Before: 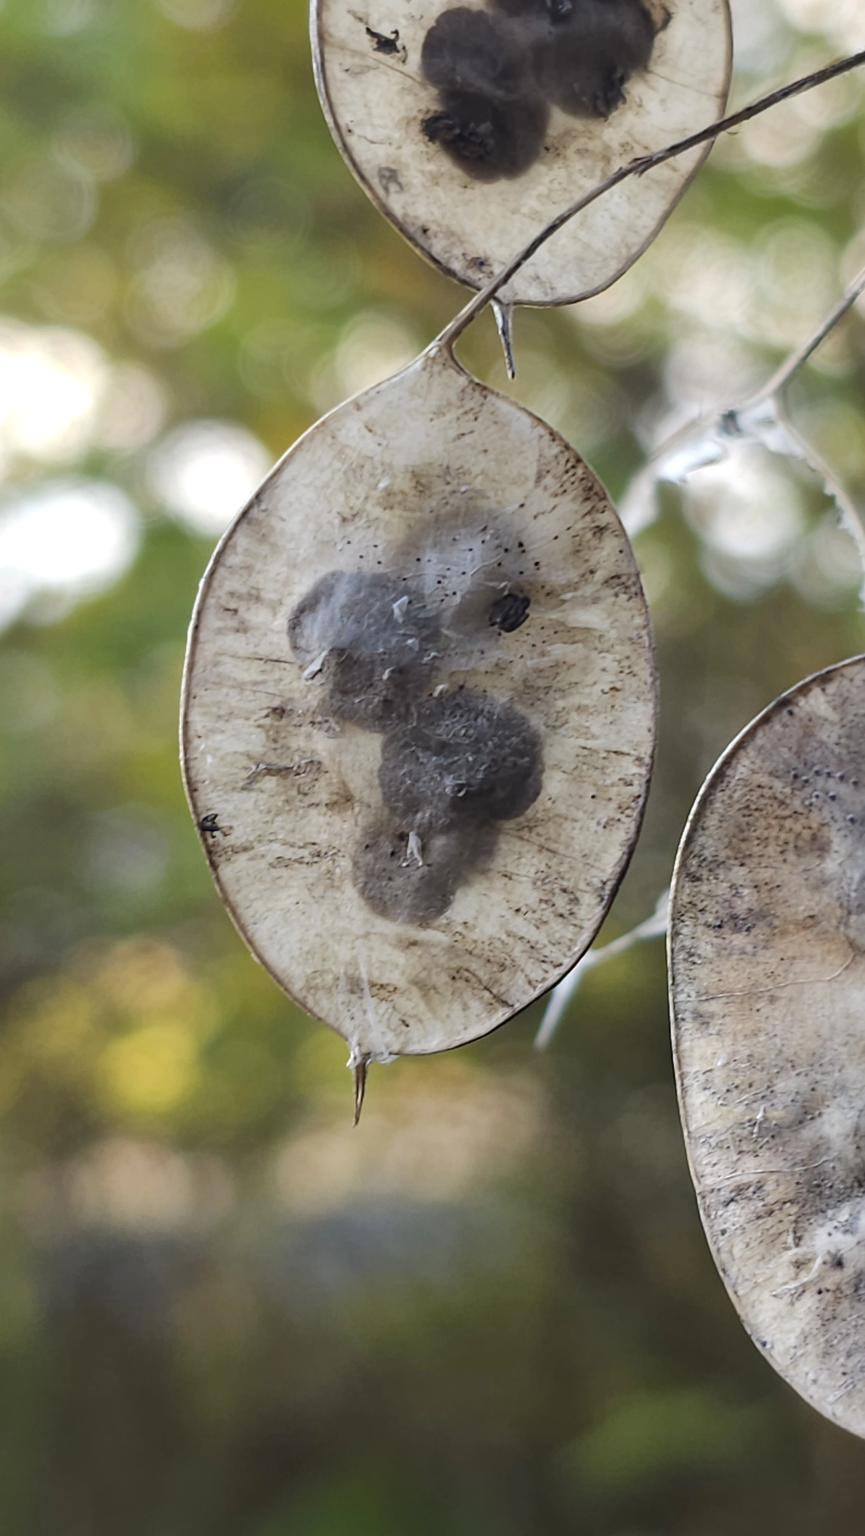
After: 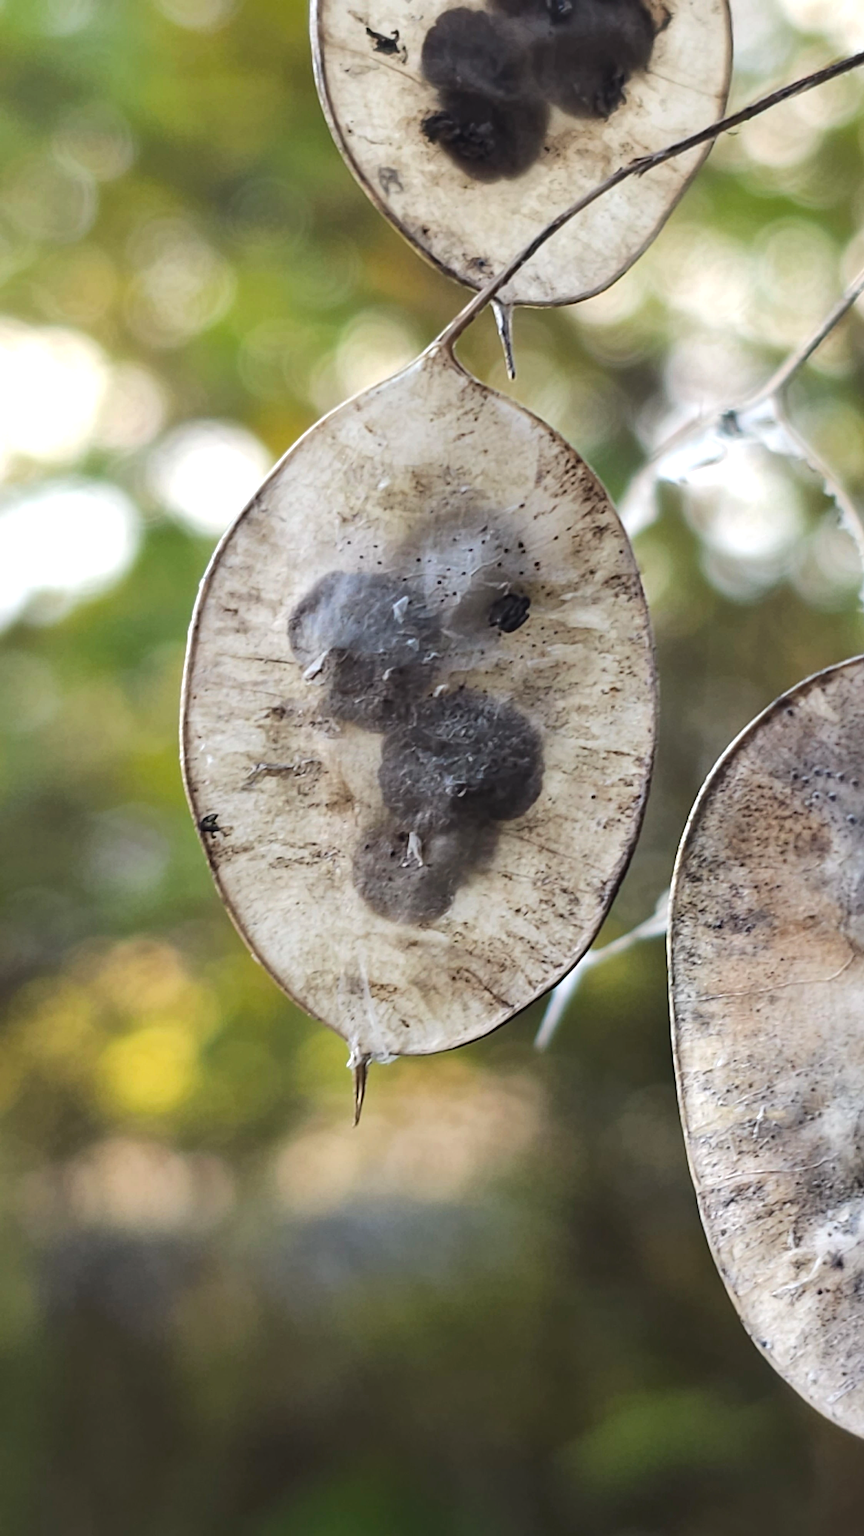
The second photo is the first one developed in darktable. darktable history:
tone equalizer: -8 EV -0.452 EV, -7 EV -0.381 EV, -6 EV -0.358 EV, -5 EV -0.185 EV, -3 EV 0.229 EV, -2 EV 0.329 EV, -1 EV 0.387 EV, +0 EV 0.389 EV, edges refinement/feathering 500, mask exposure compensation -1.26 EV, preserve details no
